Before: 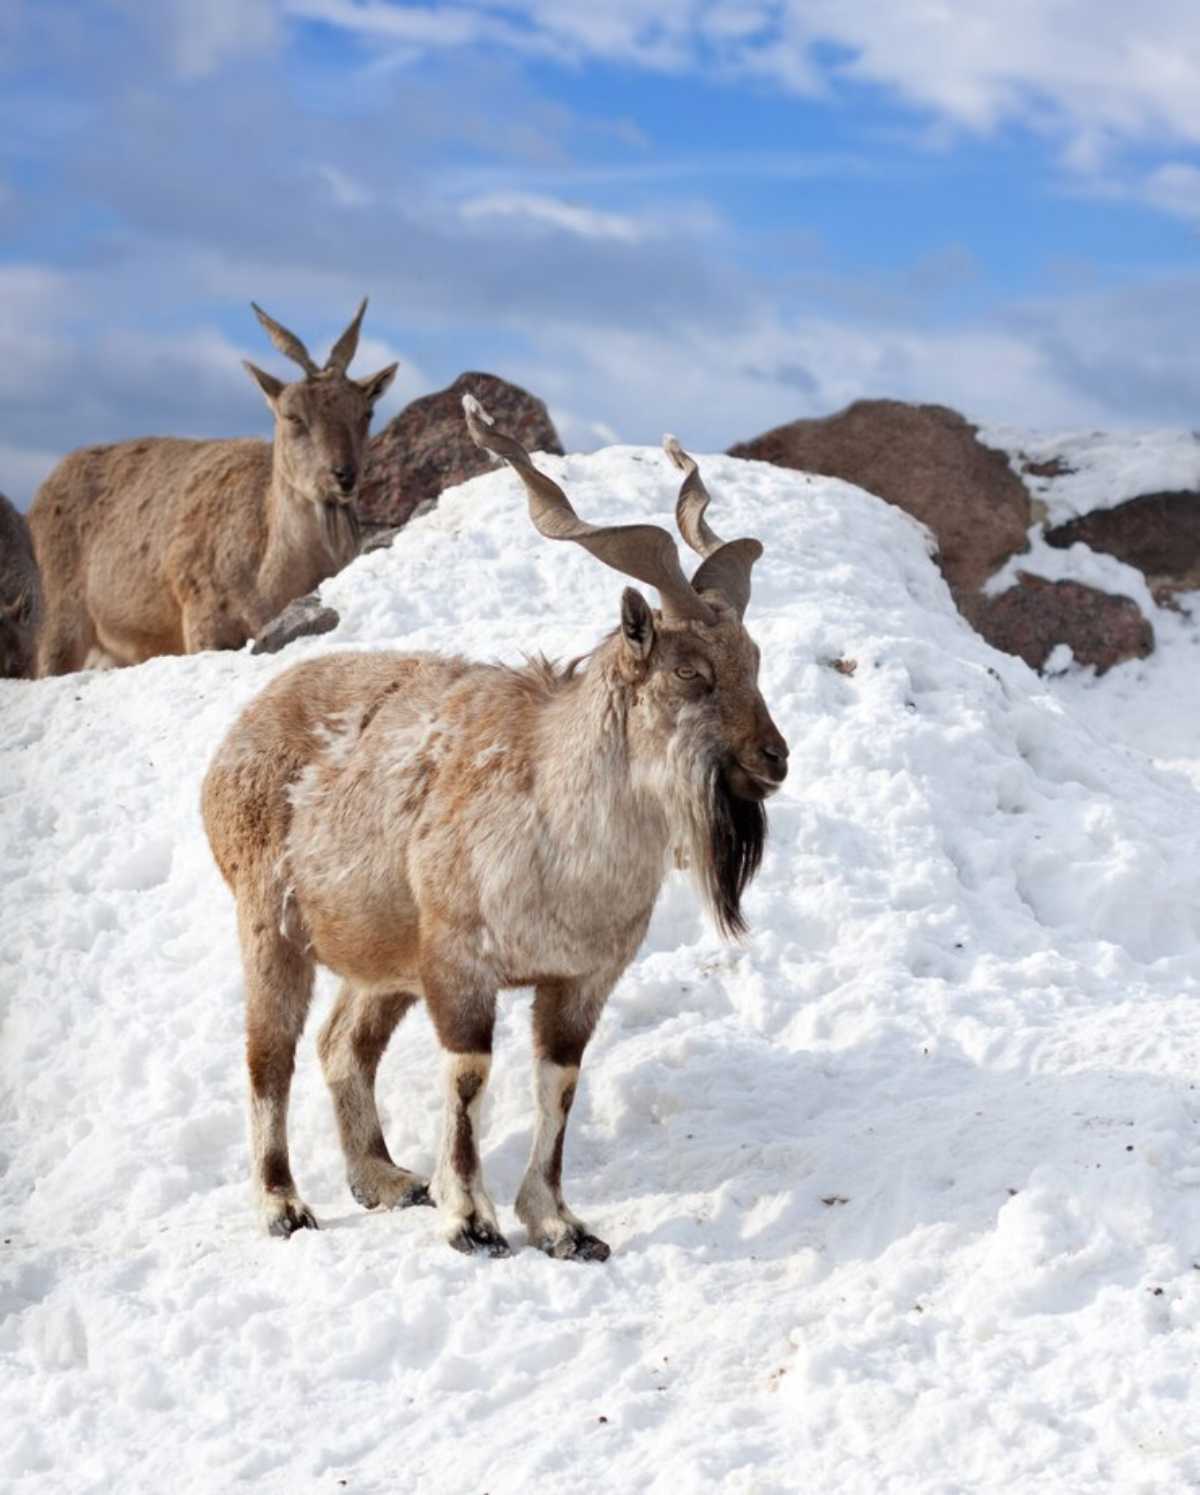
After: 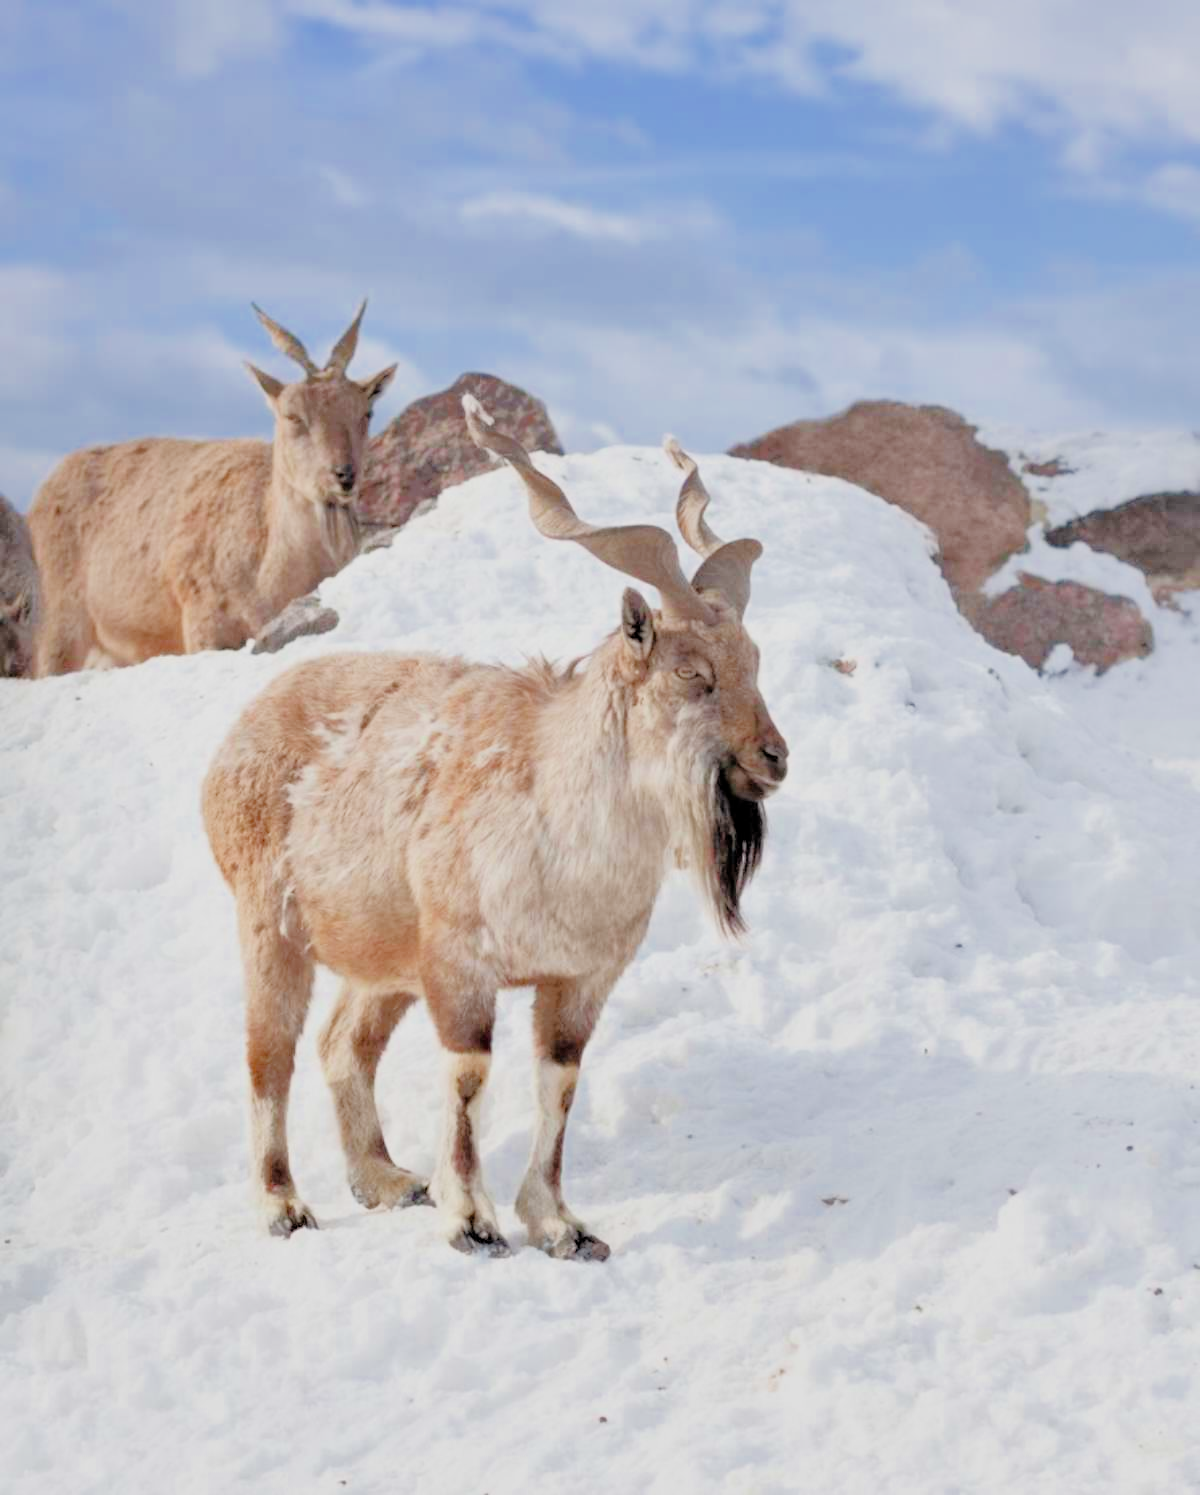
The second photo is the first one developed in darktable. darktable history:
filmic rgb: middle gray luminance 17.95%, black relative exposure -7.55 EV, white relative exposure 8.44 EV, threshold 5.96 EV, target black luminance 0%, hardness 2.23, latitude 17.5%, contrast 0.871, highlights saturation mix 6.09%, shadows ↔ highlights balance 10.36%, enable highlight reconstruction true
shadows and highlights: shadows 30.16
exposure: black level correction 0, exposure 2.001 EV, compensate highlight preservation false
